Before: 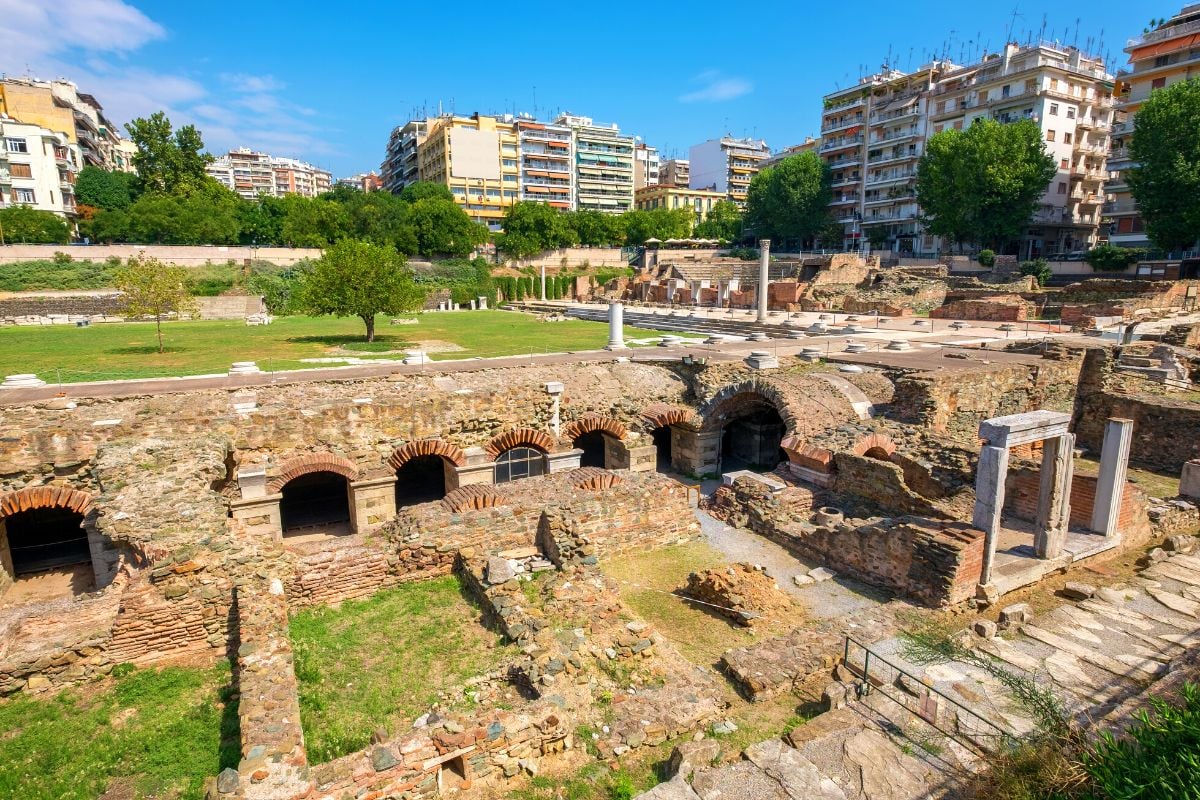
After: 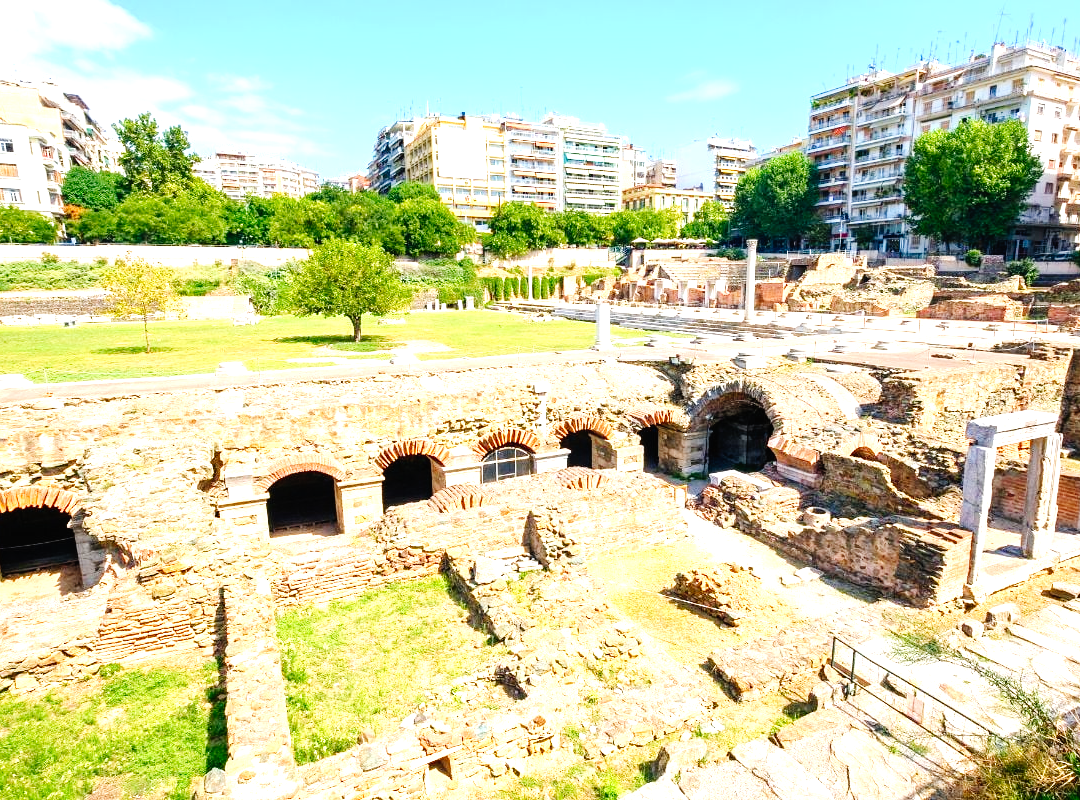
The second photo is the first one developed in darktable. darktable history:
exposure: black level correction 0, exposure 1.384 EV, compensate highlight preservation false
crop and rotate: left 1.155%, right 8.763%
color correction: highlights b* 0.057, saturation 0.977
tone curve: curves: ch0 [(0, 0.01) (0.133, 0.057) (0.338, 0.327) (0.494, 0.55) (0.726, 0.807) (1, 1)]; ch1 [(0, 0) (0.346, 0.324) (0.45, 0.431) (0.5, 0.5) (0.522, 0.517) (0.543, 0.578) (1, 1)]; ch2 [(0, 0) (0.44, 0.424) (0.501, 0.499) (0.564, 0.611) (0.622, 0.667) (0.707, 0.746) (1, 1)], preserve colors none
